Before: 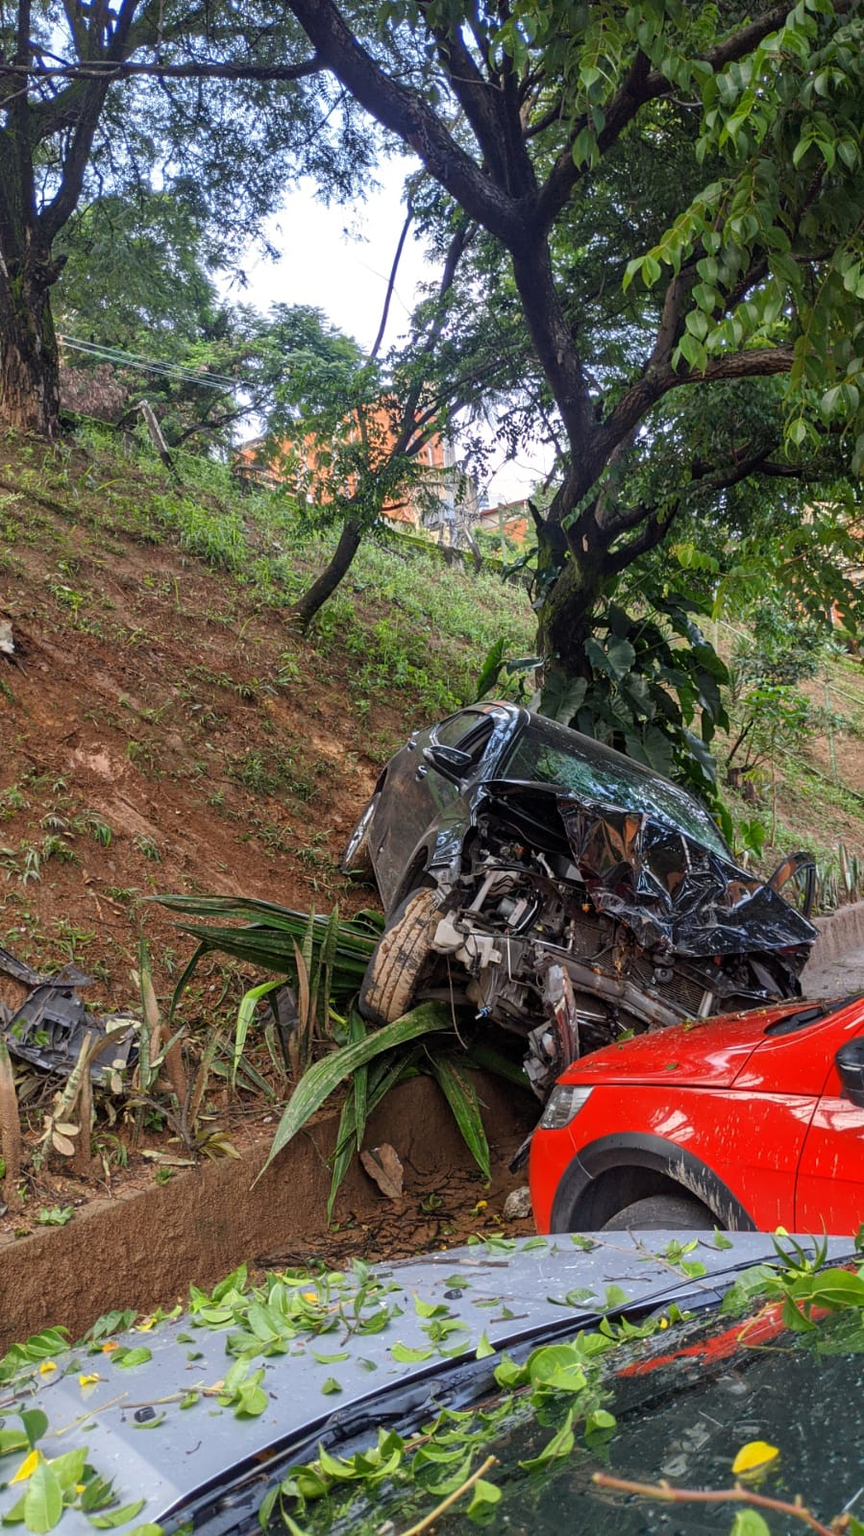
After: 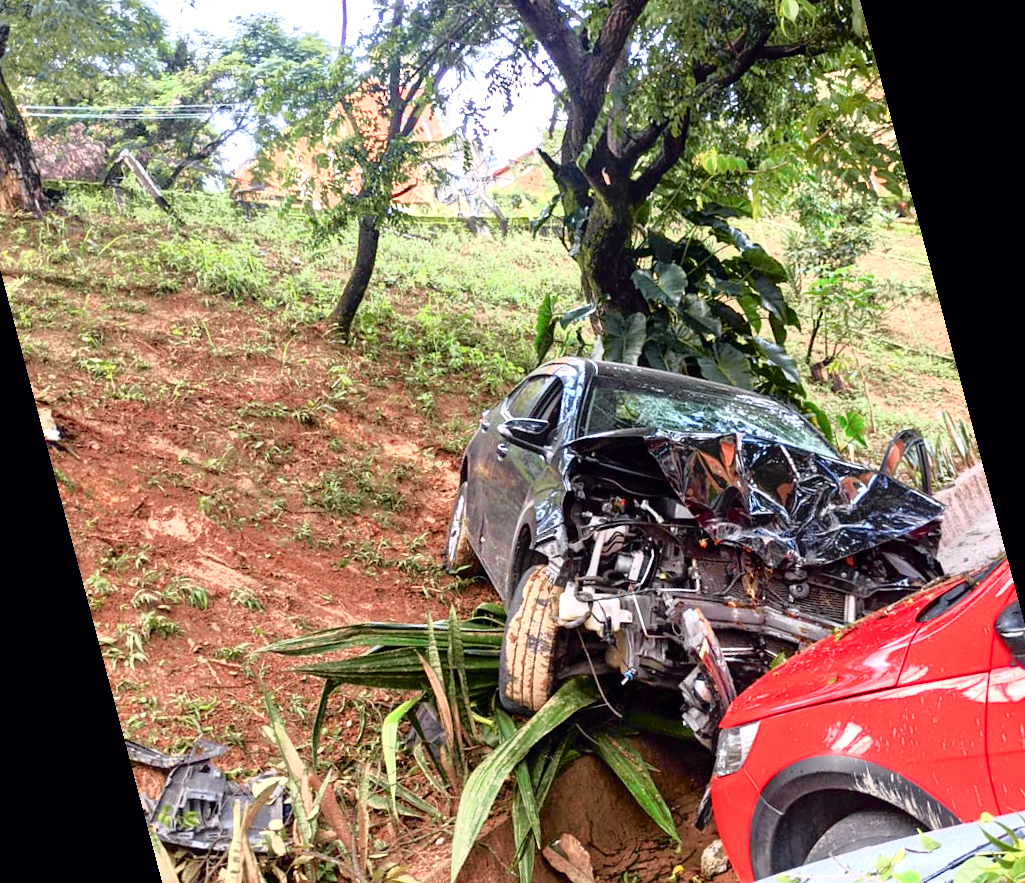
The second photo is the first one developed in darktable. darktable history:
tone curve: curves: ch0 [(0, 0) (0.105, 0.044) (0.195, 0.128) (0.283, 0.283) (0.384, 0.404) (0.485, 0.531) (0.638, 0.681) (0.795, 0.879) (1, 0.977)]; ch1 [(0, 0) (0.161, 0.092) (0.35, 0.33) (0.379, 0.401) (0.456, 0.469) (0.498, 0.503) (0.531, 0.537) (0.596, 0.621) (0.635, 0.671) (1, 1)]; ch2 [(0, 0) (0.371, 0.362) (0.437, 0.437) (0.483, 0.484) (0.53, 0.515) (0.56, 0.58) (0.622, 0.606) (1, 1)], color space Lab, independent channels, preserve colors none
exposure: black level correction 0, exposure 1.2 EV, compensate exposure bias true, compensate highlight preservation false
rotate and perspective: rotation -14.8°, crop left 0.1, crop right 0.903, crop top 0.25, crop bottom 0.748
color balance rgb: perceptual saturation grading › global saturation 20%, perceptual saturation grading › highlights -25%, perceptual saturation grading › shadows 25%
